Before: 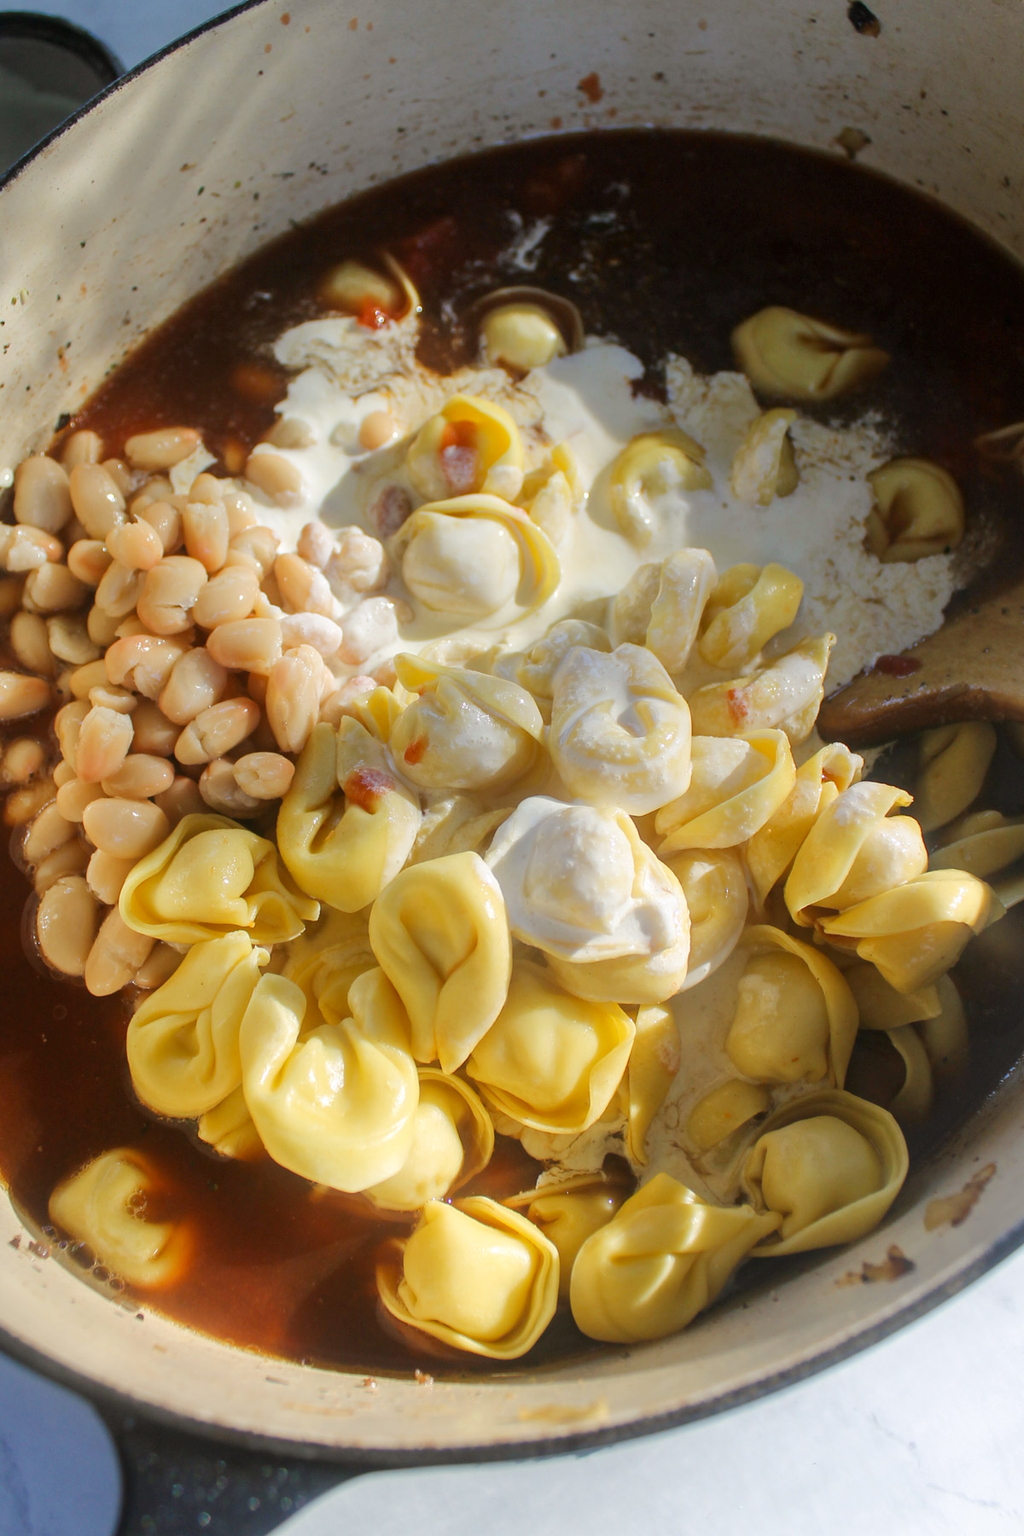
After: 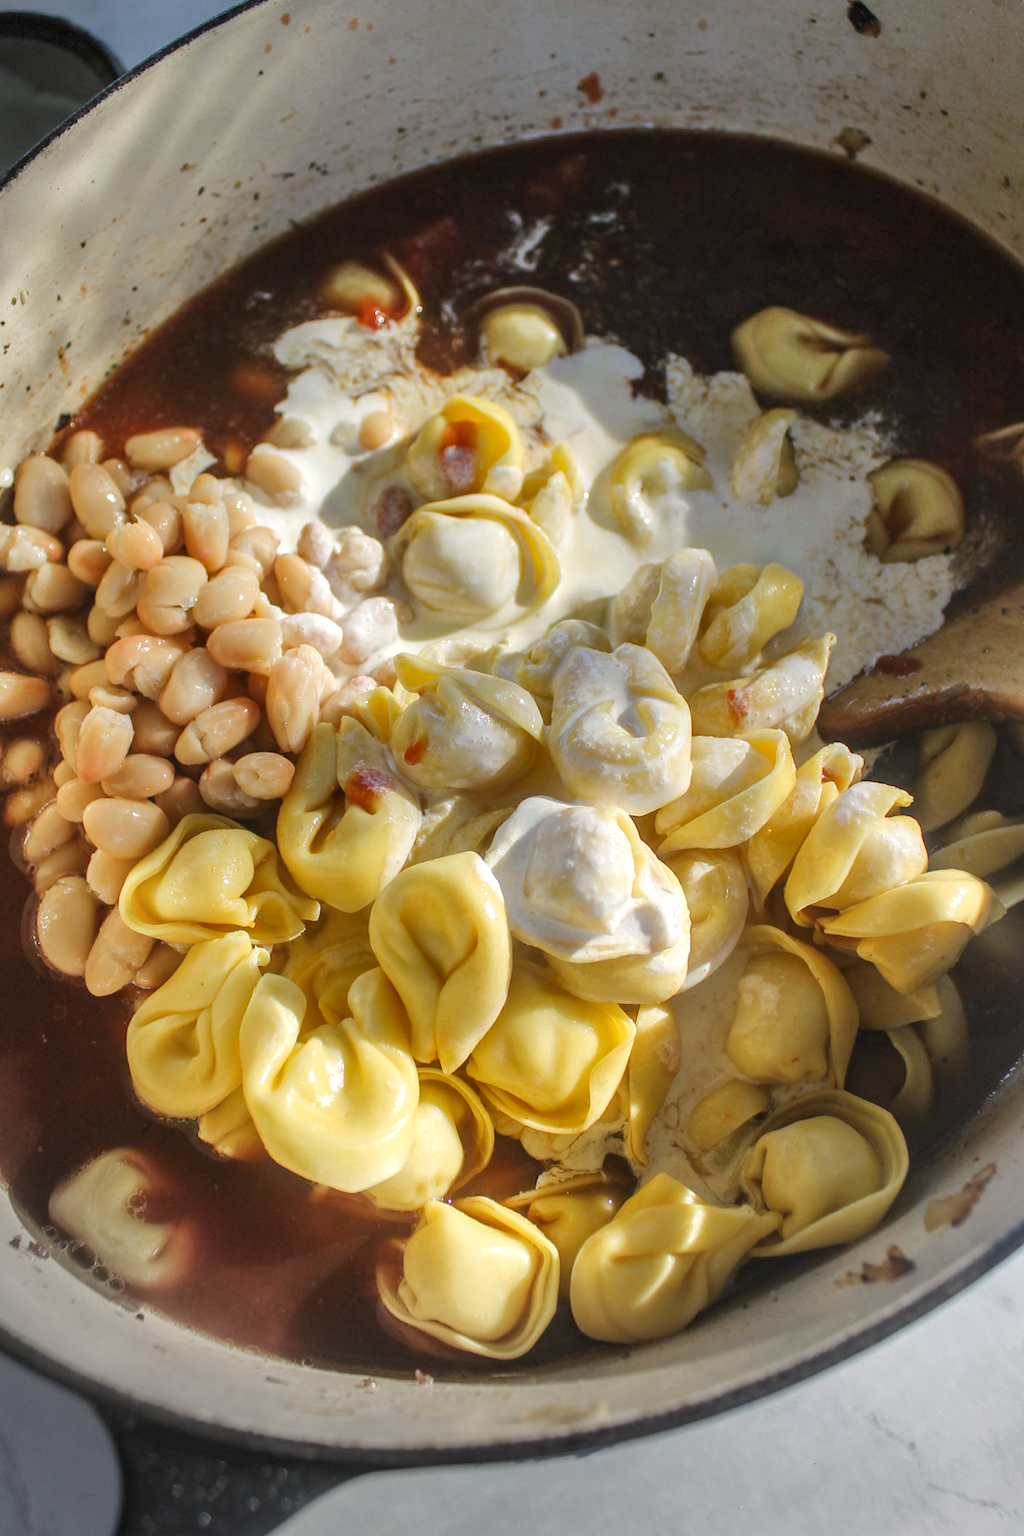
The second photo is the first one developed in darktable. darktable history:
local contrast: on, module defaults
exposure: black level correction -0.004, exposure 0.054 EV, compensate highlight preservation false
vignetting: brightness -0.451, saturation -0.691, center (0.22, -0.242), dithering 8-bit output, unbound false
shadows and highlights: soften with gaussian
